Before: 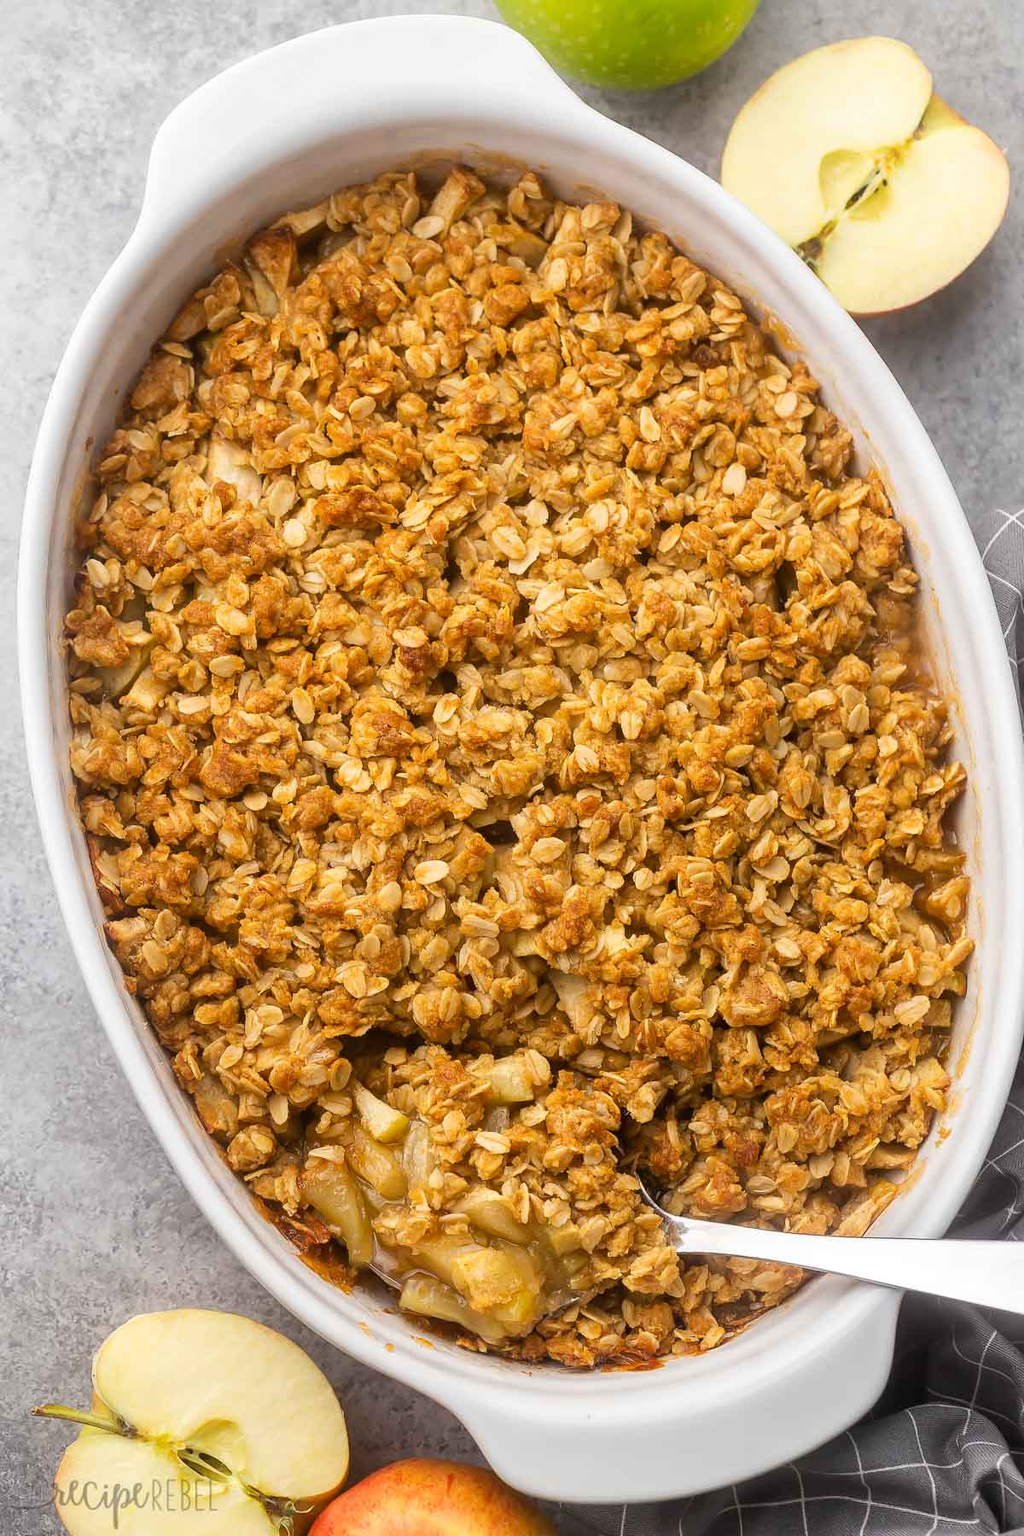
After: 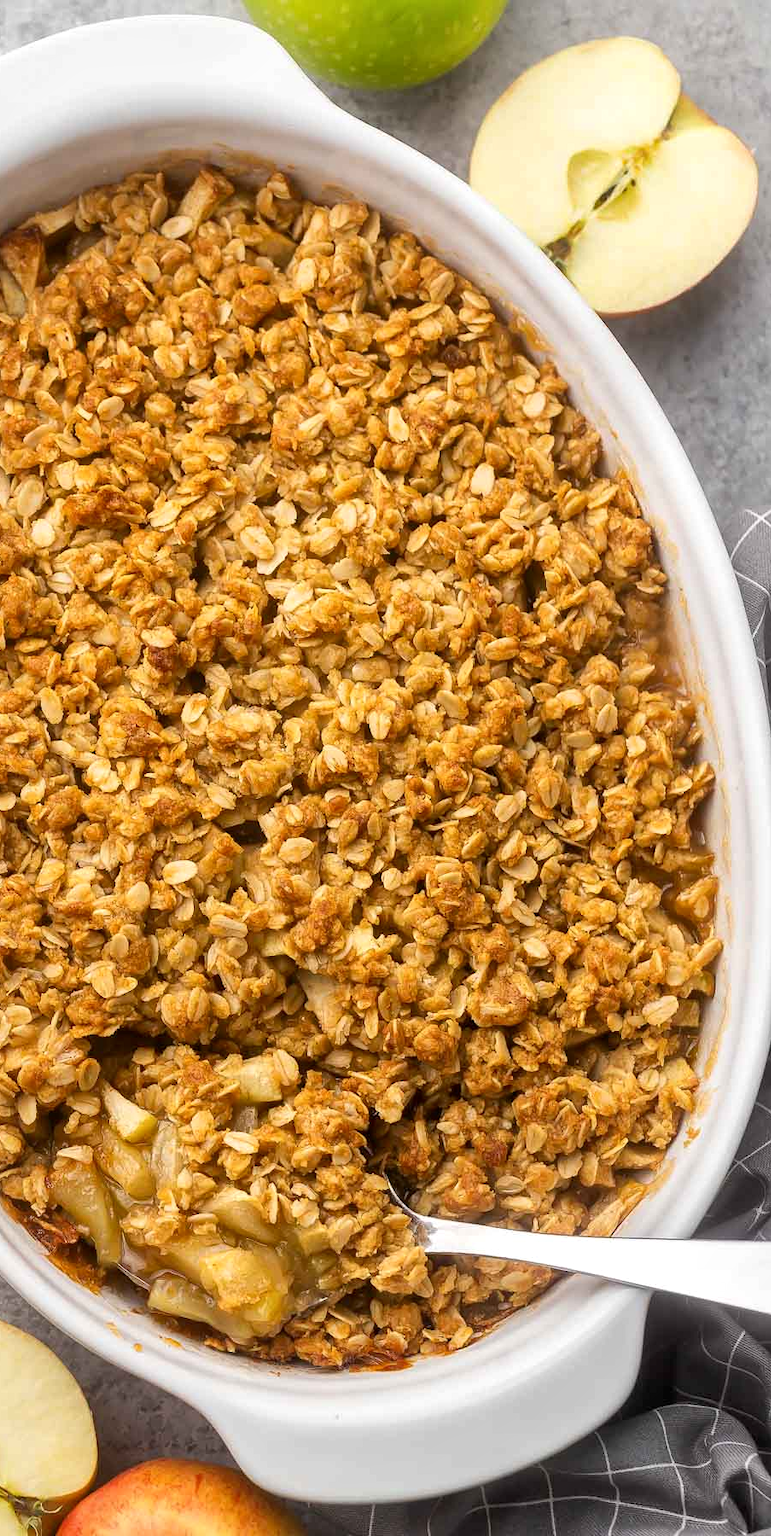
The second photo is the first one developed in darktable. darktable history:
local contrast: mode bilateral grid, contrast 20, coarseness 50, detail 130%, midtone range 0.2
crop and rotate: left 24.6%
